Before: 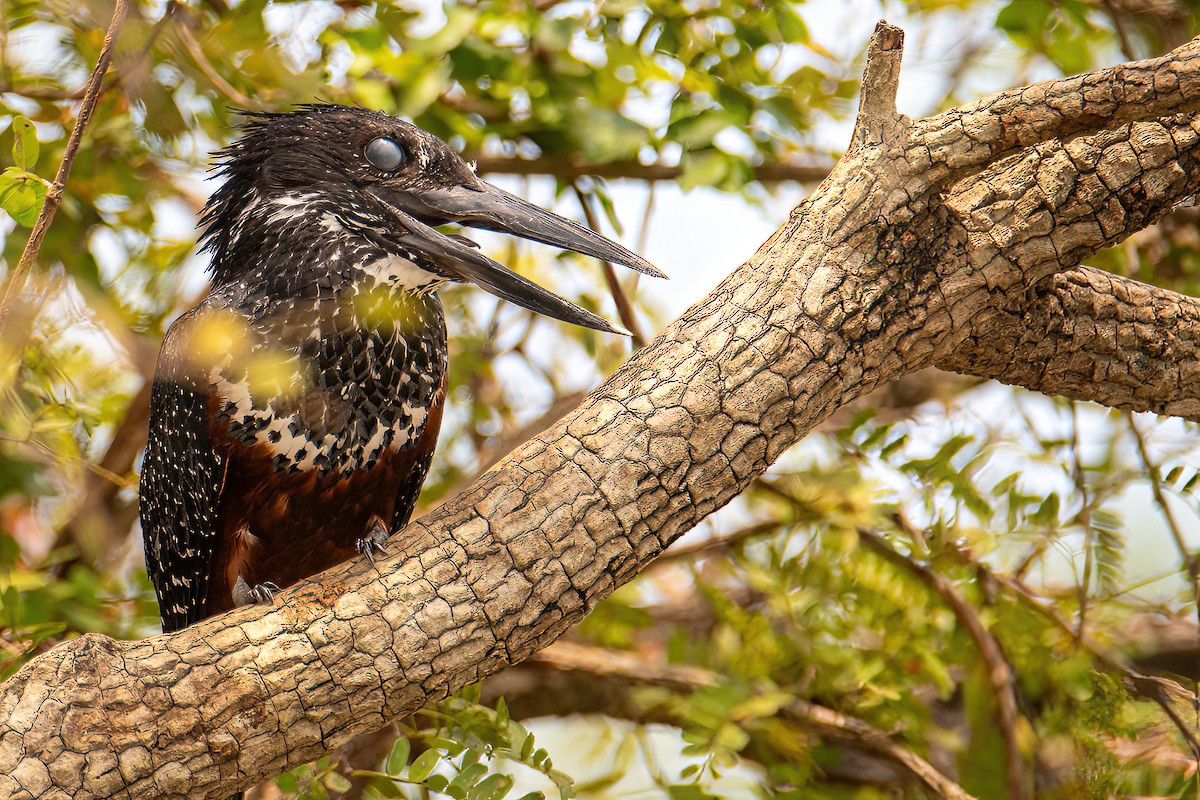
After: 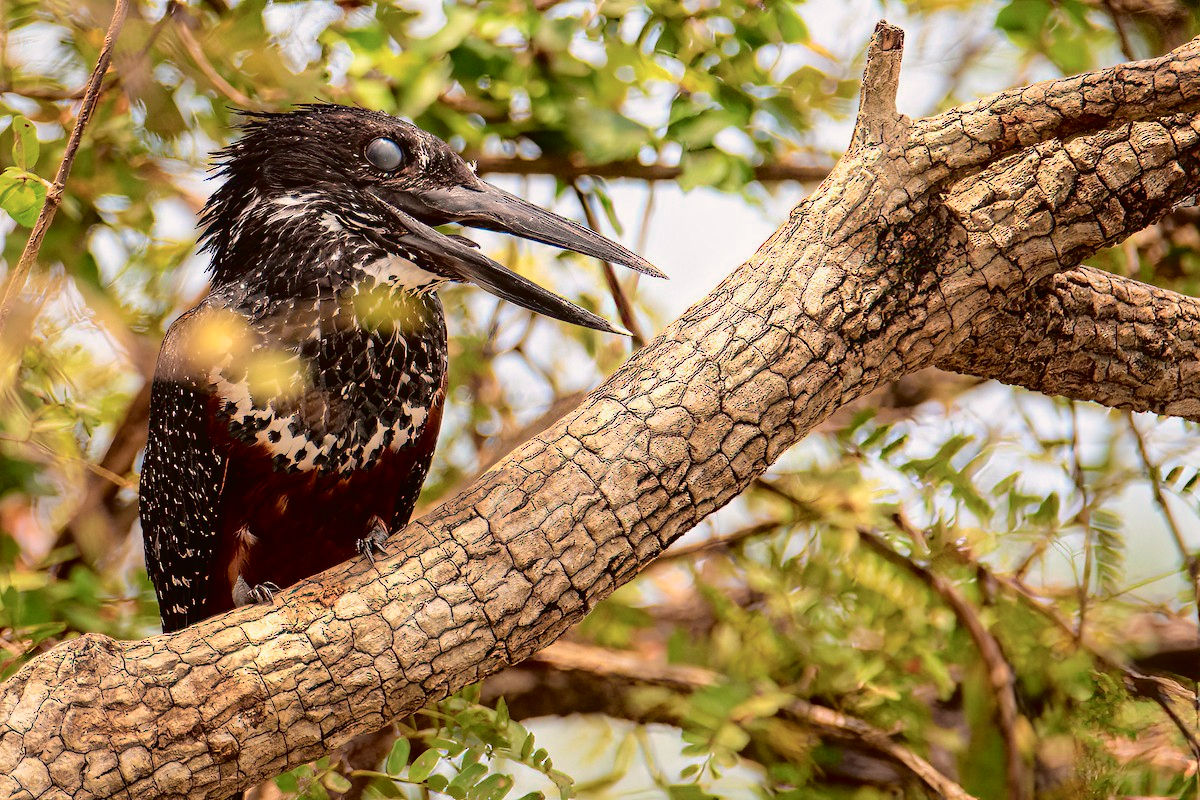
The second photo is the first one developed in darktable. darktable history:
color zones: curves: ch0 [(0, 0.558) (0.143, 0.559) (0.286, 0.529) (0.429, 0.505) (0.571, 0.5) (0.714, 0.5) (0.857, 0.5) (1, 0.558)]; ch1 [(0, 0.469) (0.01, 0.469) (0.12, 0.446) (0.248, 0.469) (0.5, 0.5) (0.748, 0.5) (0.99, 0.469) (1, 0.469)]
tone curve: curves: ch0 [(0, 0.013) (0.181, 0.074) (0.337, 0.304) (0.498, 0.485) (0.78, 0.742) (0.993, 0.954)]; ch1 [(0, 0) (0.294, 0.184) (0.359, 0.34) (0.362, 0.35) (0.43, 0.41) (0.469, 0.463) (0.495, 0.502) (0.54, 0.563) (0.612, 0.641) (1, 1)]; ch2 [(0, 0) (0.44, 0.437) (0.495, 0.502) (0.524, 0.534) (0.557, 0.56) (0.634, 0.654) (0.728, 0.722) (1, 1)], color space Lab, independent channels, preserve colors none
